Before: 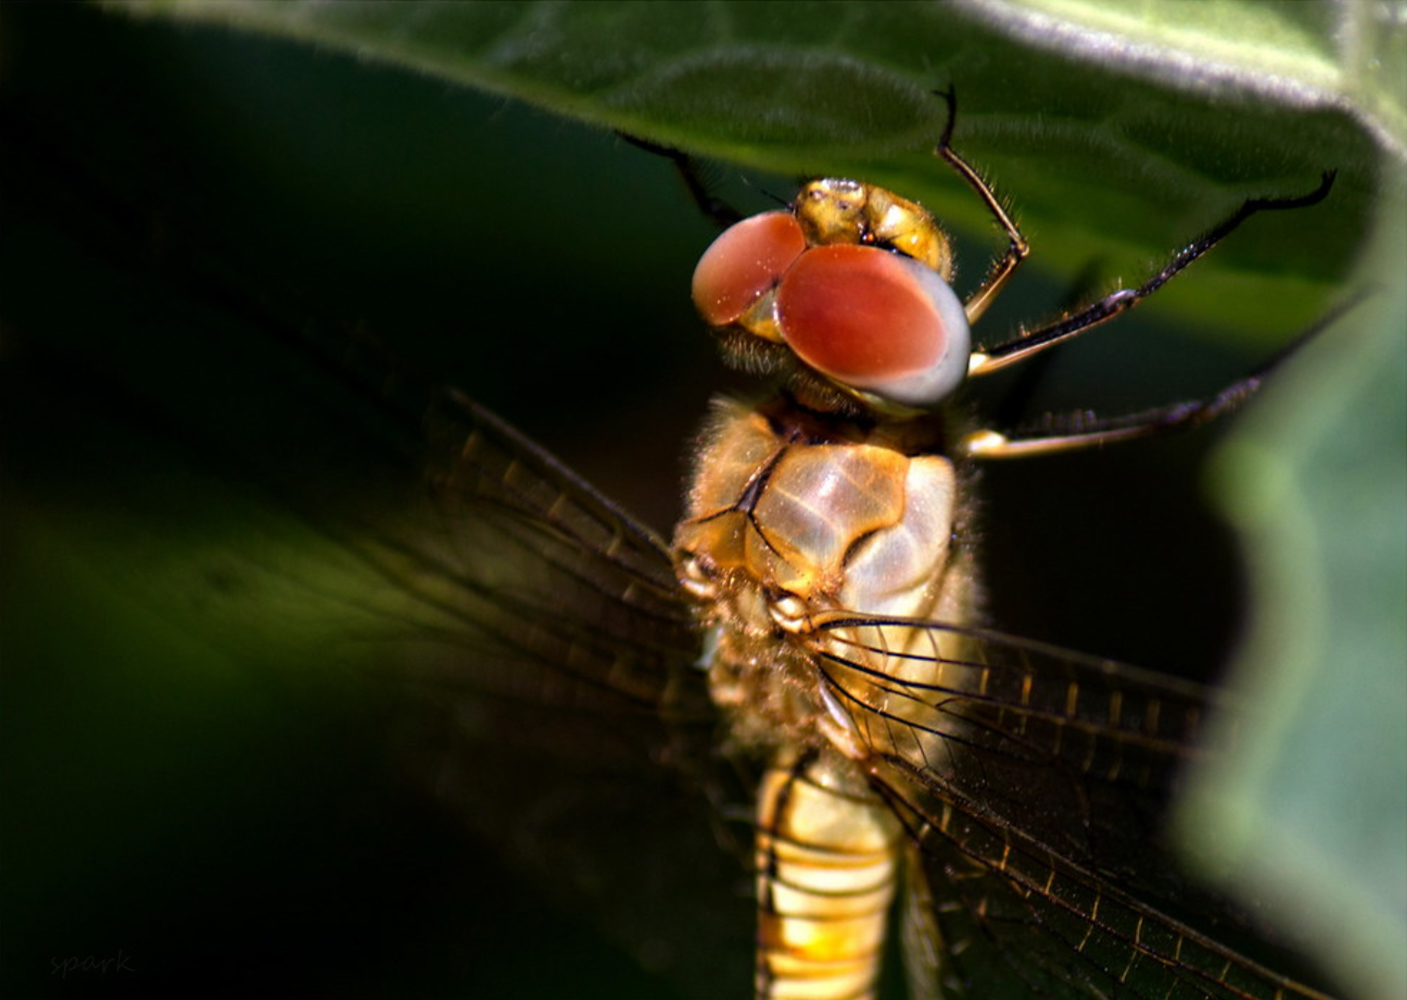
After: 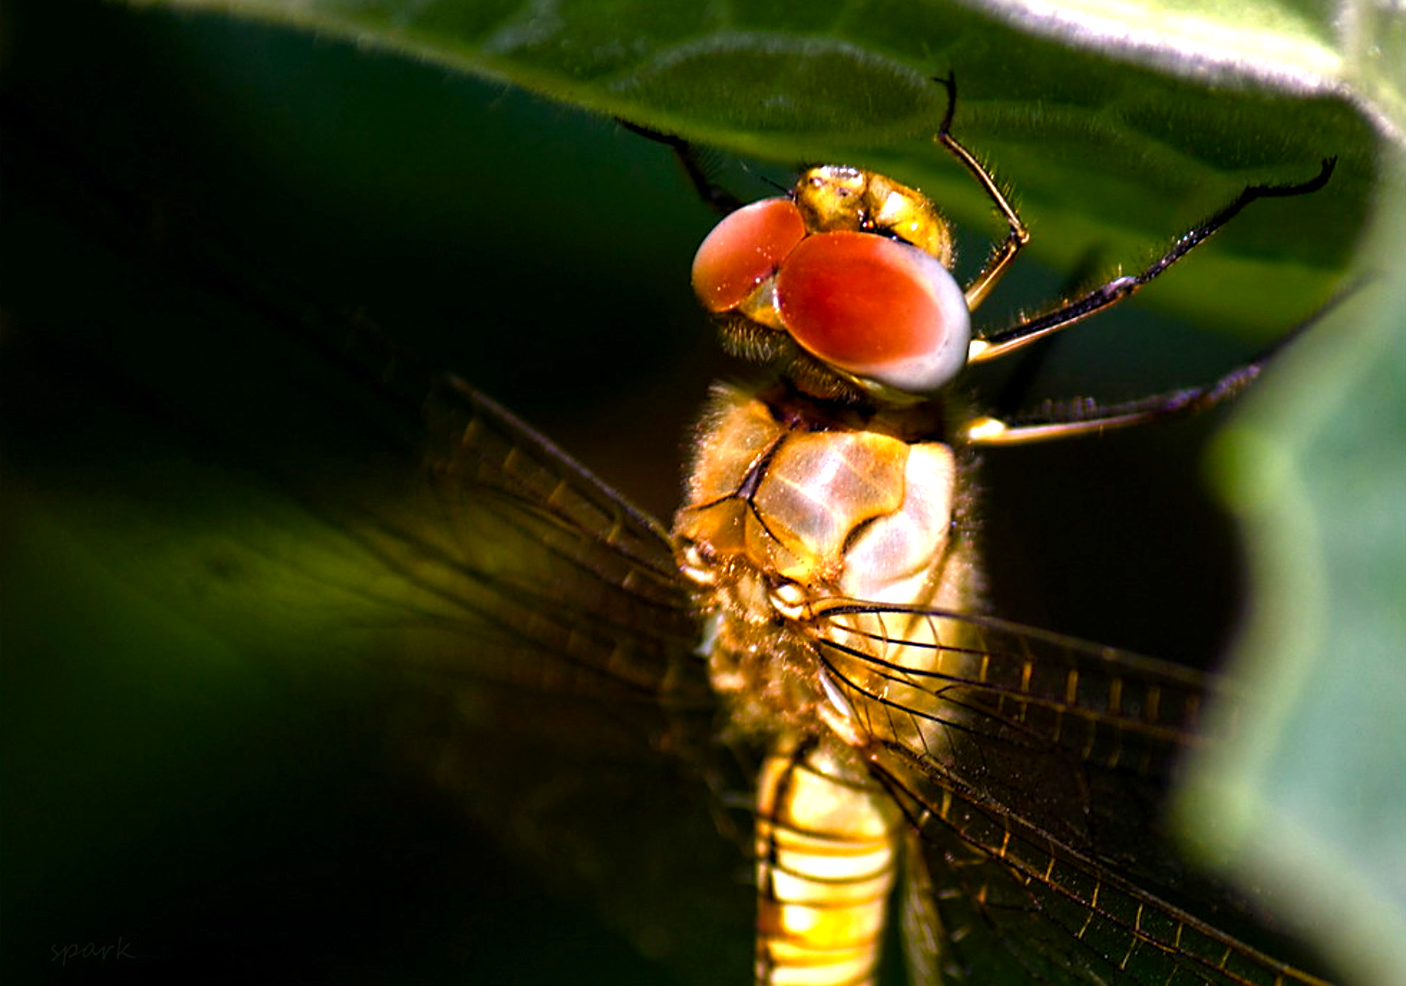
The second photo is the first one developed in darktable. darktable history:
crop: top 1.32%, right 0.034%
color balance rgb: highlights gain › chroma 1.469%, highlights gain › hue 306.98°, linear chroma grading › global chroma 0.651%, perceptual saturation grading › global saturation 27.624%, perceptual saturation grading › highlights -25.517%, perceptual saturation grading › shadows 23.947%, perceptual brilliance grading › global brilliance 17.316%
sharpen: on, module defaults
